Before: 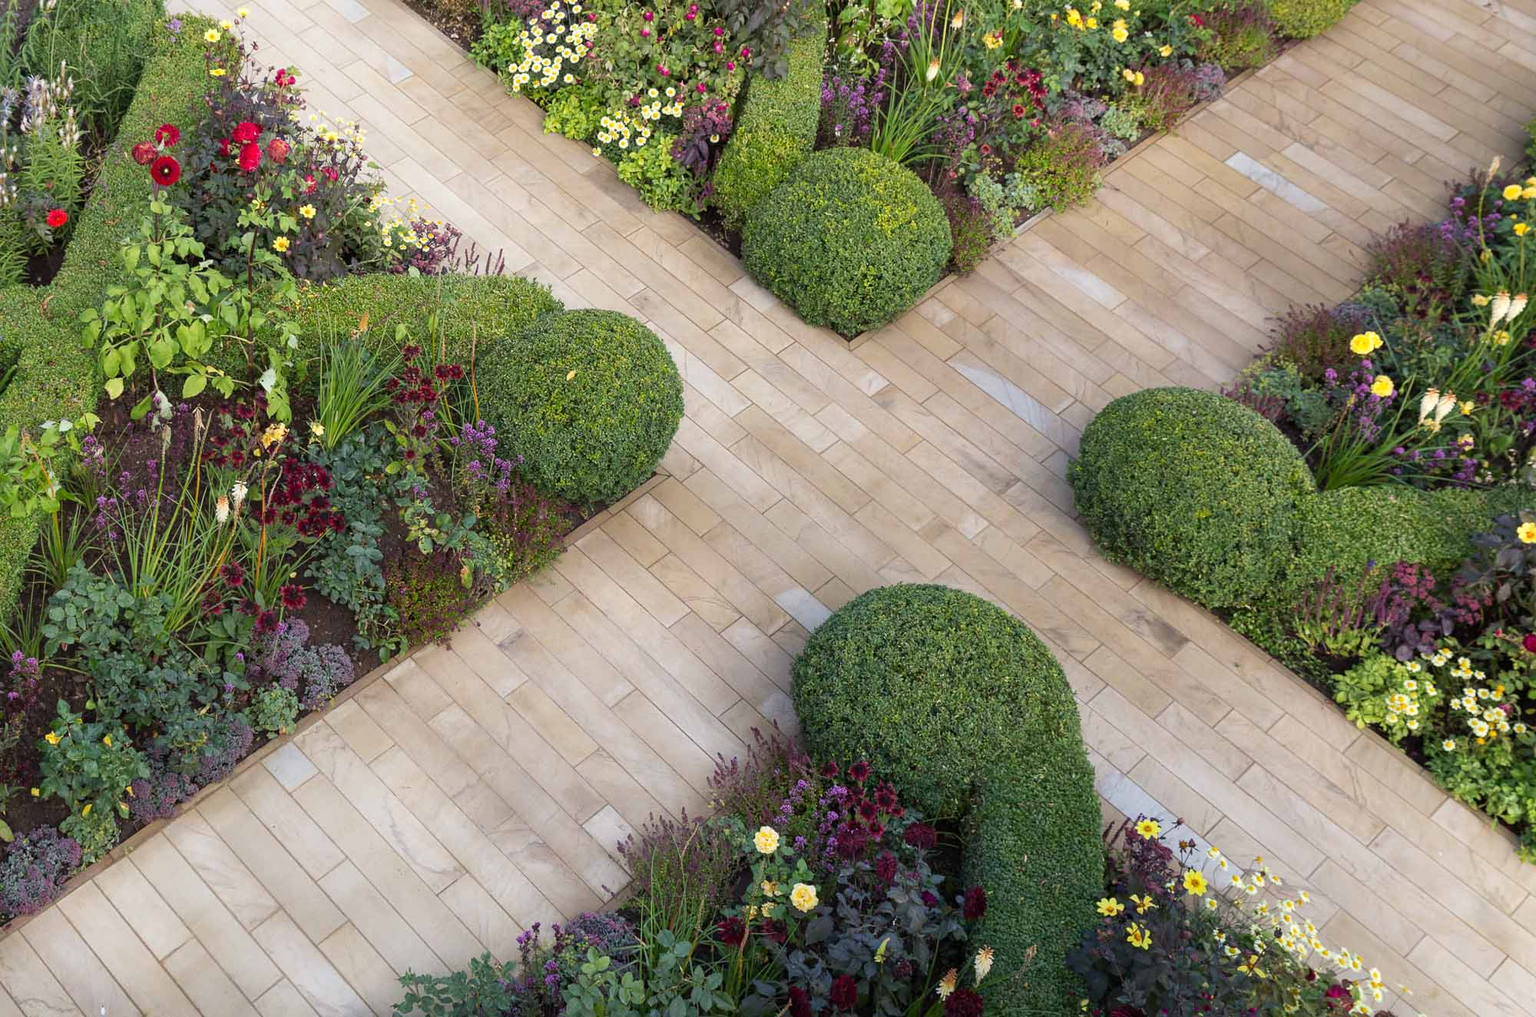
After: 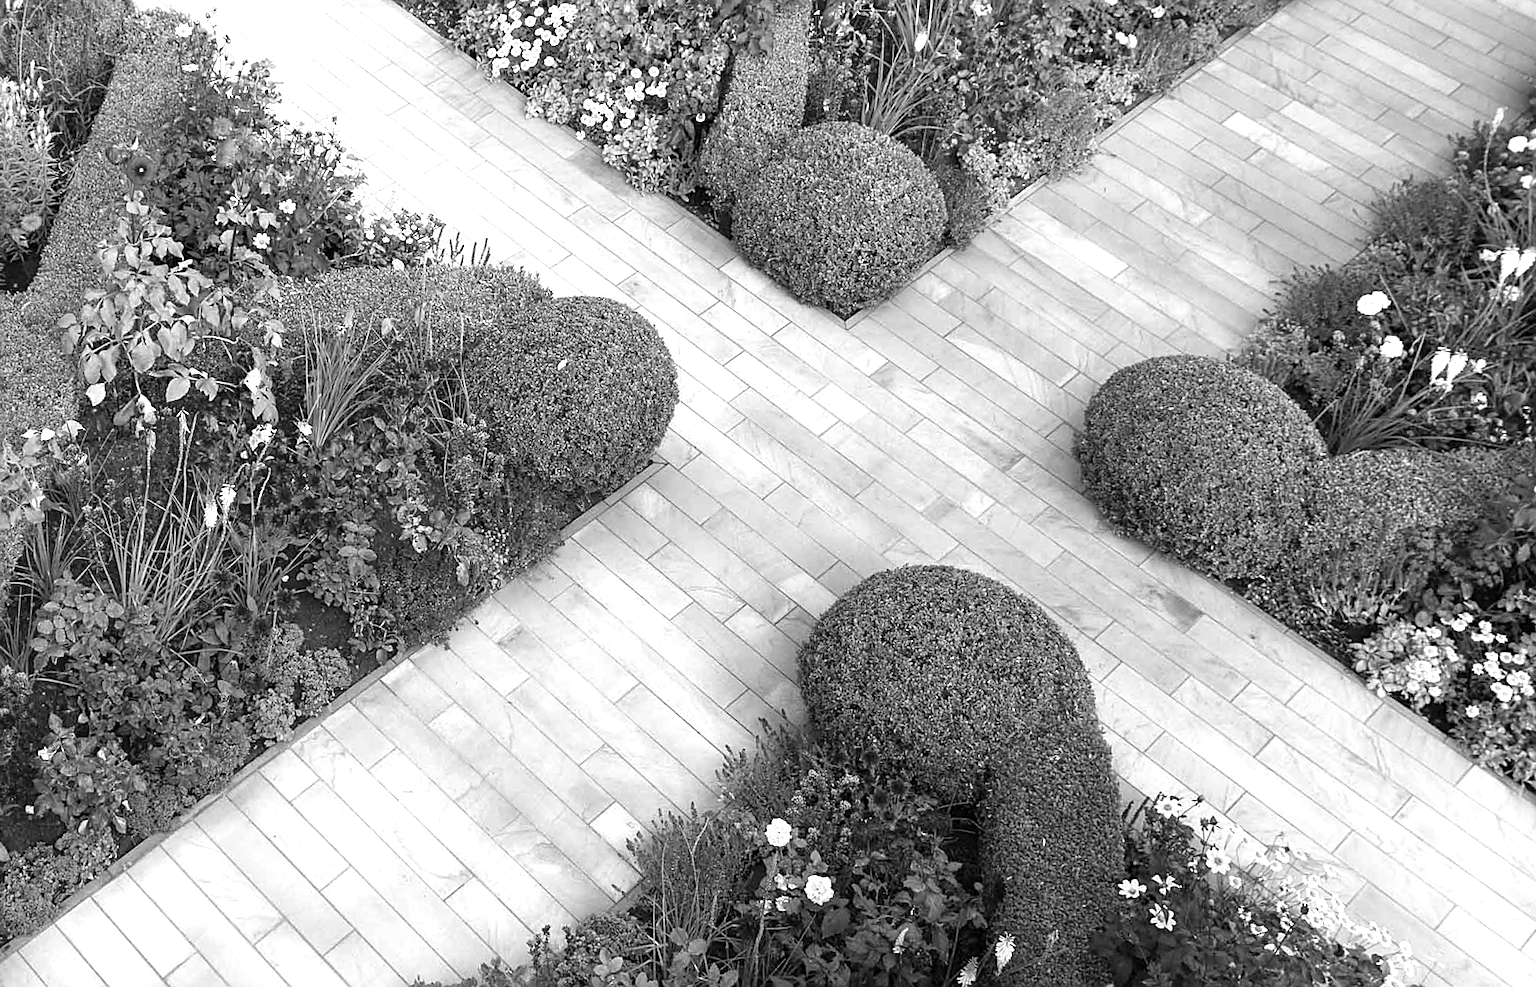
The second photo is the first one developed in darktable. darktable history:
white balance: red 1.138, green 0.996, blue 0.812
color calibration: output gray [0.23, 0.37, 0.4, 0], gray › normalize channels true, illuminant same as pipeline (D50), adaptation XYZ, x 0.346, y 0.359, gamut compression 0
sharpen: on, module defaults
levels: levels [0, 0.374, 0.749]
rotate and perspective: rotation -2°, crop left 0.022, crop right 0.978, crop top 0.049, crop bottom 0.951
